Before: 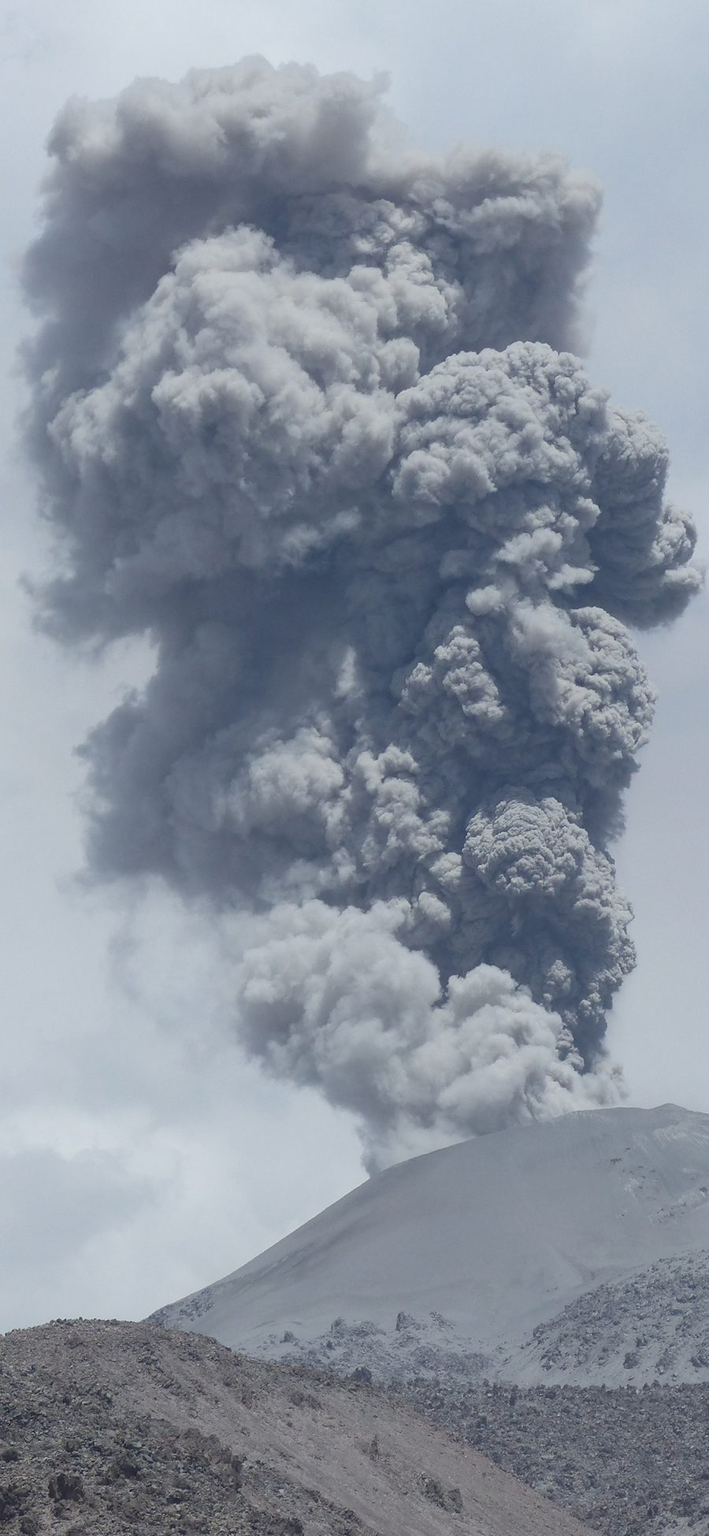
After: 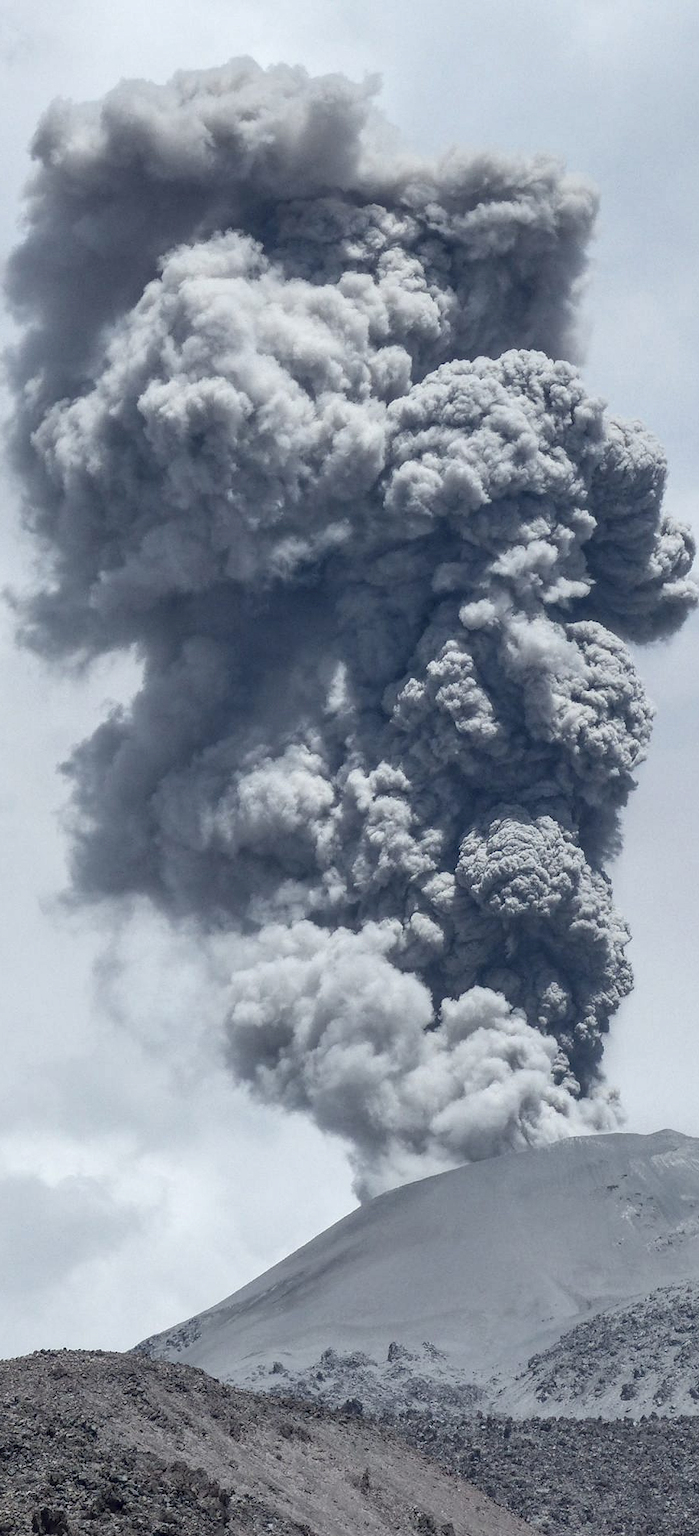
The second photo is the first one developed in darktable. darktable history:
local contrast: highlights 60%, shadows 60%, detail 160%
crop and rotate: left 2.536%, right 1.107%, bottom 2.246%
tone curve: curves: ch0 [(0, 0) (0.003, 0.01) (0.011, 0.015) (0.025, 0.023) (0.044, 0.037) (0.069, 0.055) (0.1, 0.08) (0.136, 0.114) (0.177, 0.155) (0.224, 0.201) (0.277, 0.254) (0.335, 0.319) (0.399, 0.387) (0.468, 0.459) (0.543, 0.544) (0.623, 0.634) (0.709, 0.731) (0.801, 0.827) (0.898, 0.921) (1, 1)], color space Lab, independent channels, preserve colors none
